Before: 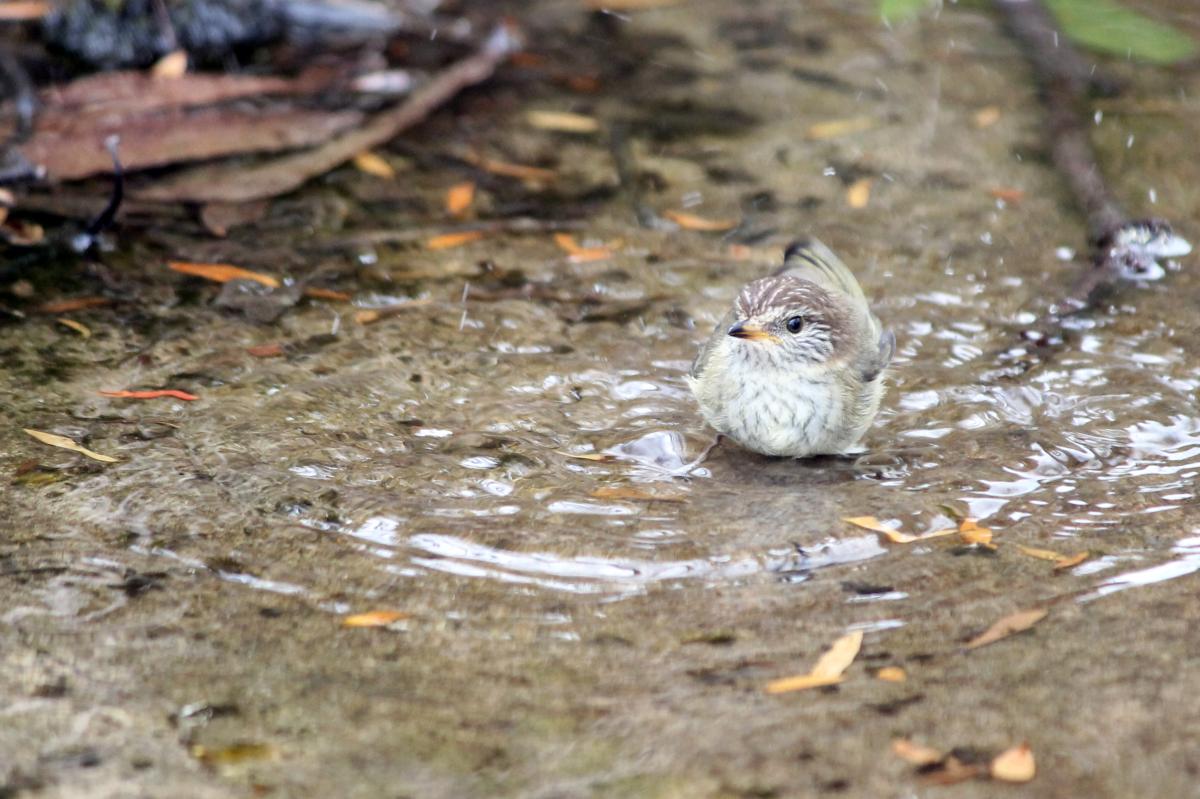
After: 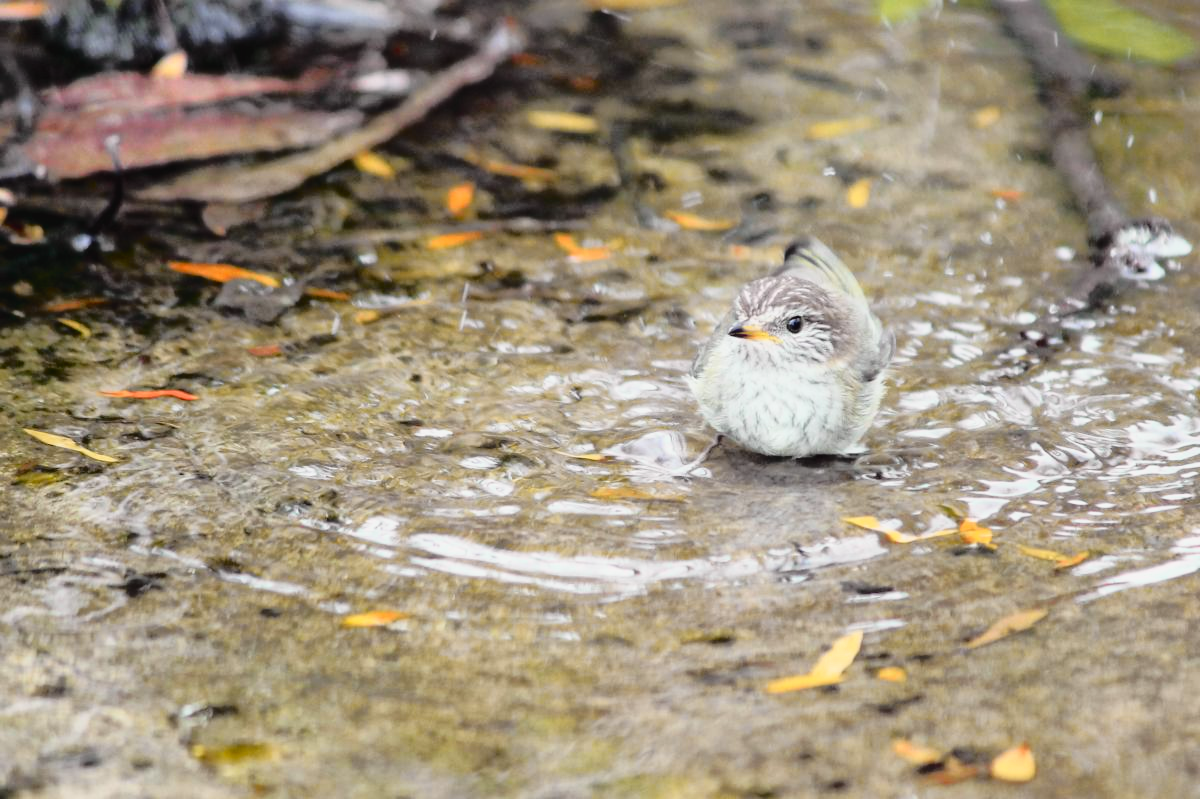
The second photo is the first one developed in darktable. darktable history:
exposure: exposure -0.04 EV, compensate exposure bias true, compensate highlight preservation false
tone curve: curves: ch0 [(0, 0.029) (0.168, 0.142) (0.359, 0.44) (0.469, 0.544) (0.634, 0.722) (0.858, 0.903) (1, 0.968)]; ch1 [(0, 0) (0.437, 0.453) (0.472, 0.47) (0.502, 0.502) (0.54, 0.534) (0.57, 0.592) (0.618, 0.66) (0.699, 0.749) (0.859, 0.899) (1, 1)]; ch2 [(0, 0) (0.33, 0.301) (0.421, 0.443) (0.476, 0.498) (0.505, 0.503) (0.547, 0.557) (0.586, 0.634) (0.608, 0.676) (1, 1)], color space Lab, independent channels, preserve colors none
